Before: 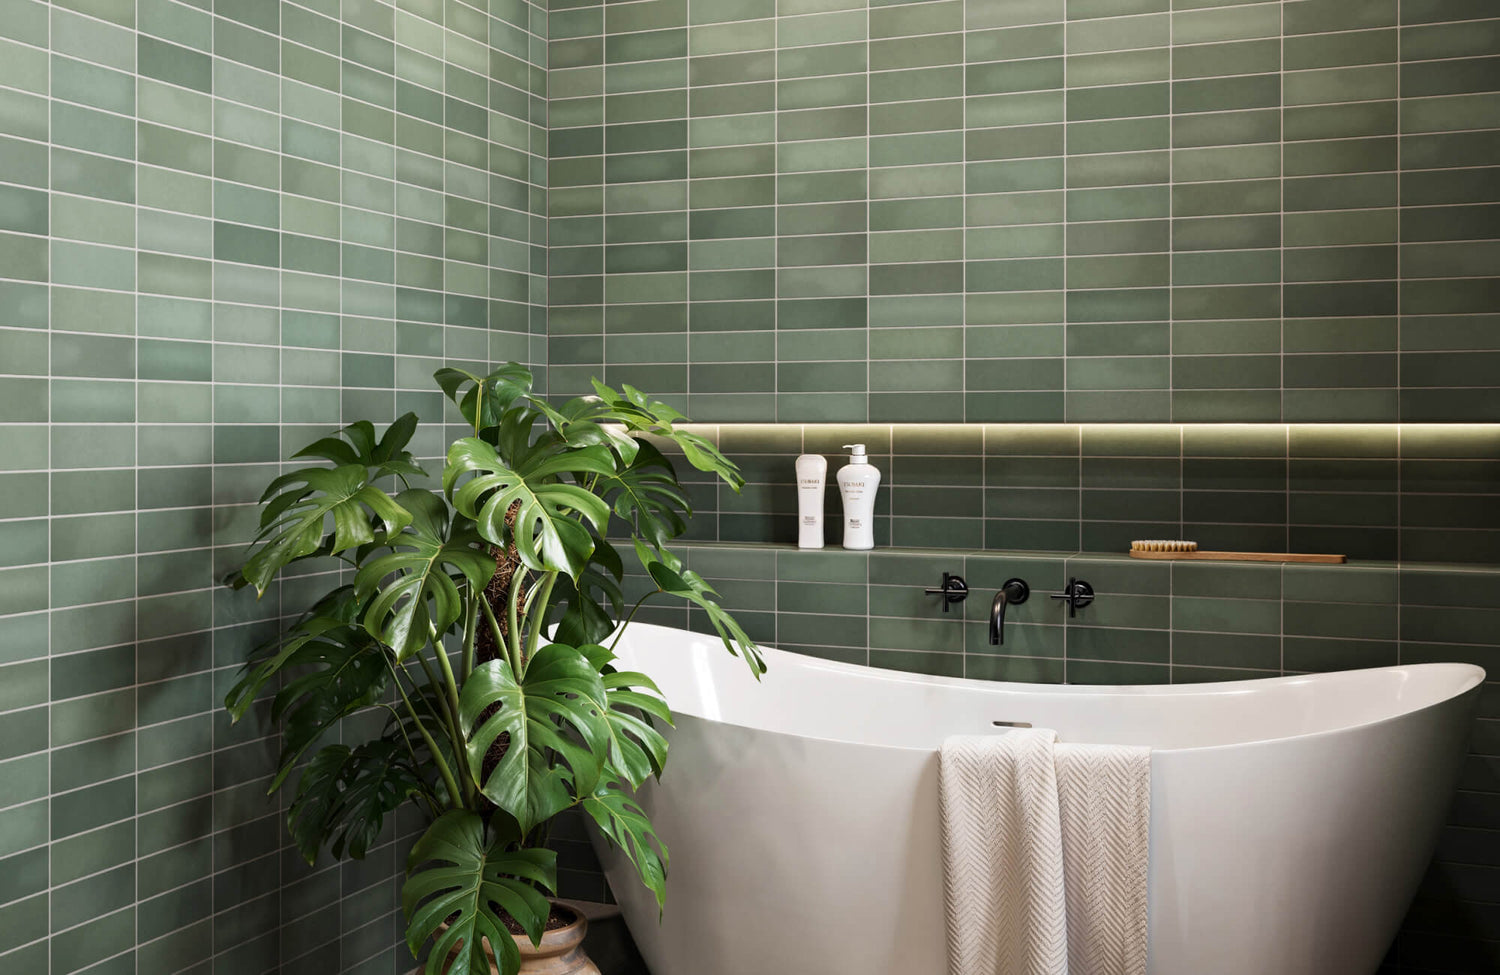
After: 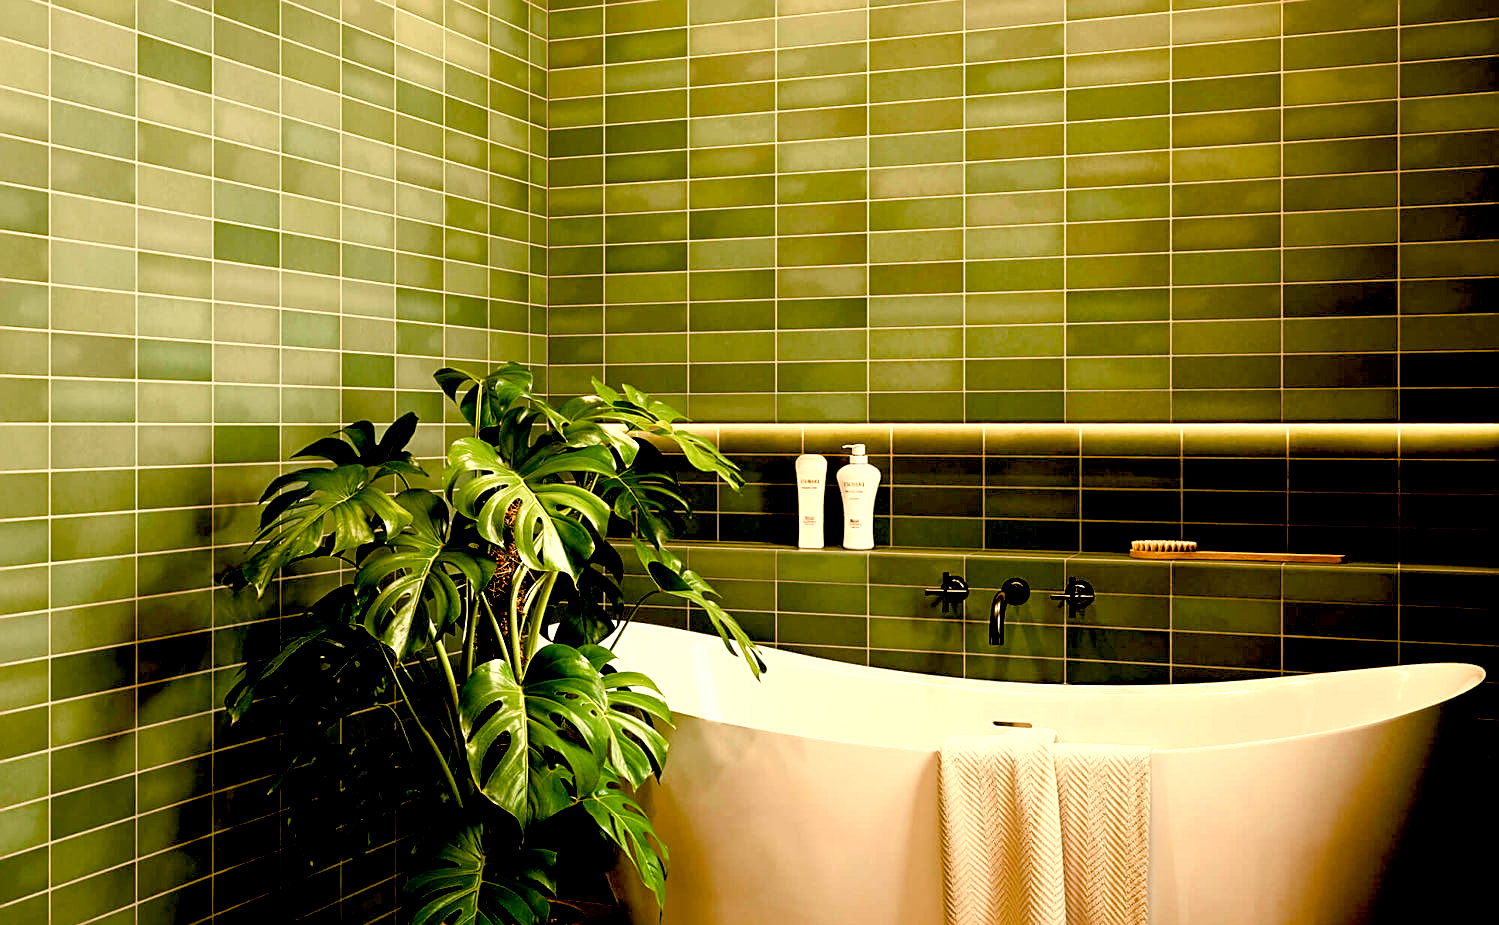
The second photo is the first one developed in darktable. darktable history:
exposure: black level correction 0.04, exposure 0.5 EV, compensate highlight preservation false
sharpen: on, module defaults
crop and rotate: top 0%, bottom 5.097%
color balance rgb: perceptual saturation grading › global saturation 24.74%, perceptual saturation grading › highlights -51.22%, perceptual saturation grading › mid-tones 19.16%, perceptual saturation grading › shadows 60.98%, global vibrance 50%
white balance: red 1.138, green 0.996, blue 0.812
